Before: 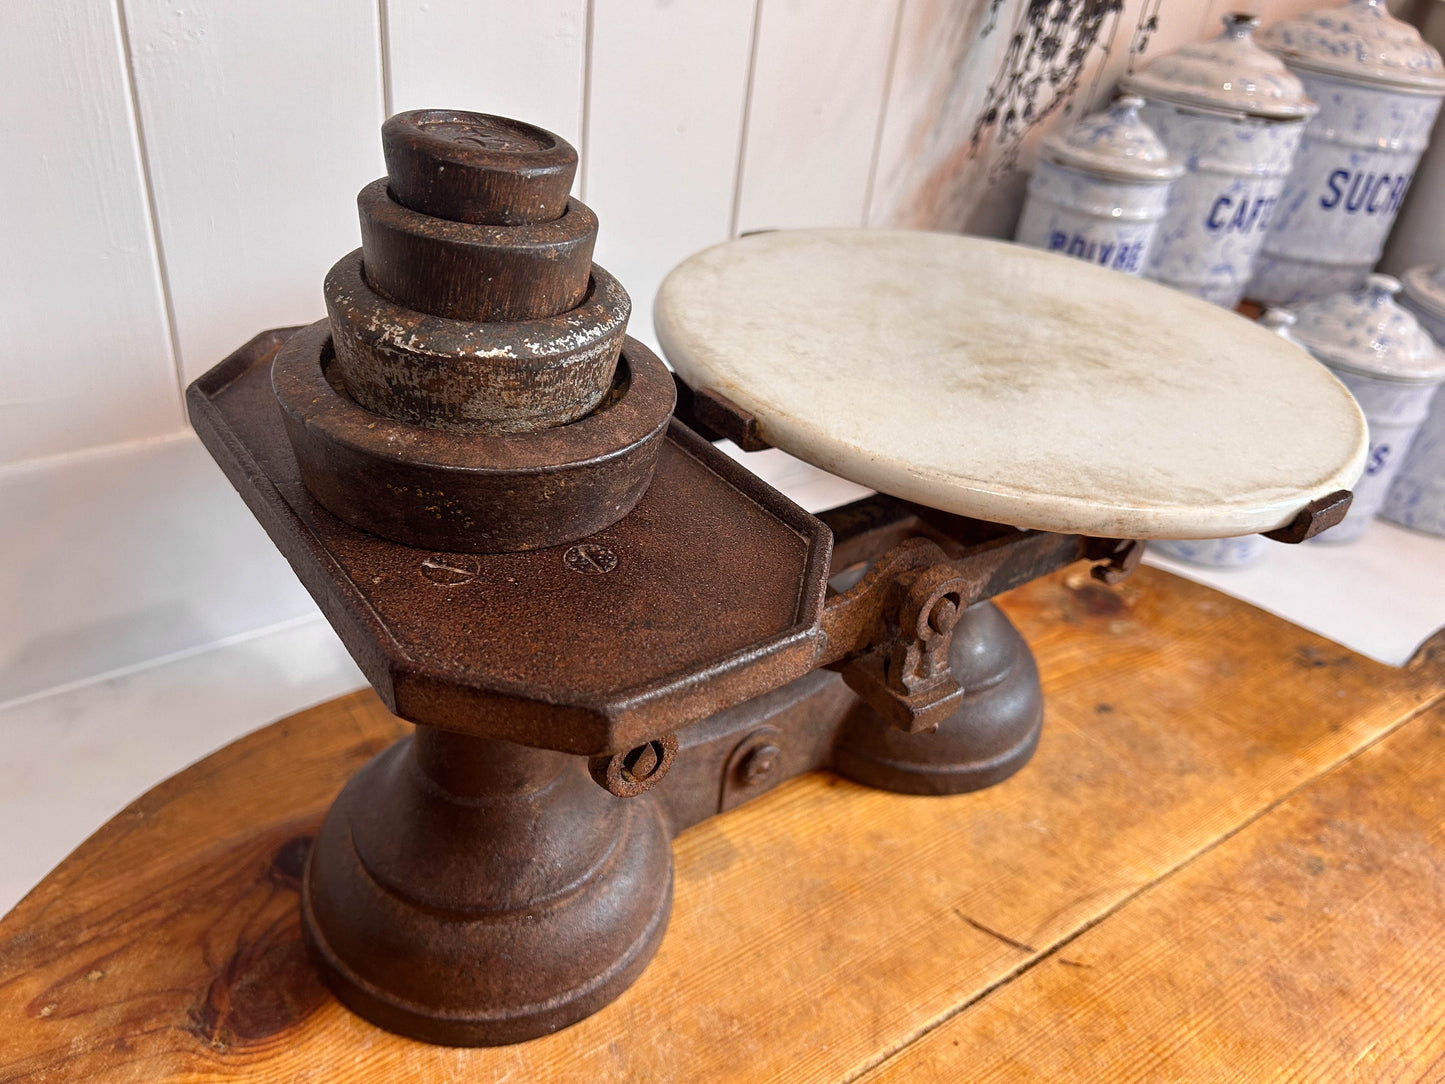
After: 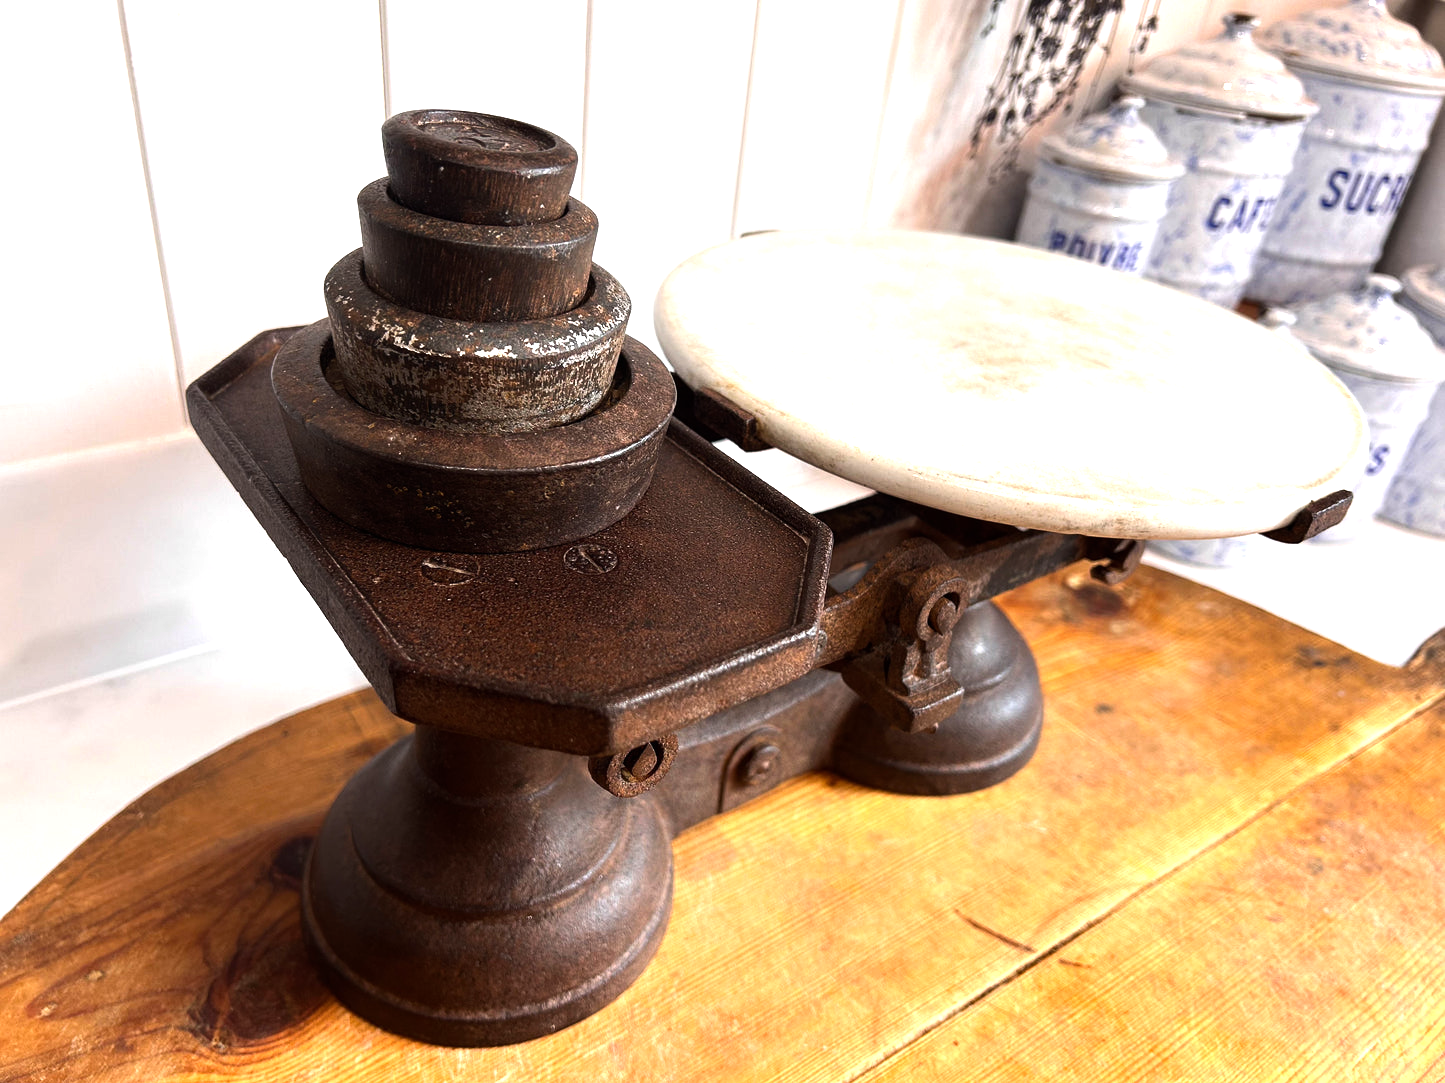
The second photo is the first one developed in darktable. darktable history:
tone equalizer: -8 EV -1.1 EV, -7 EV -0.975 EV, -6 EV -0.879 EV, -5 EV -0.575 EV, -3 EV 0.579 EV, -2 EV 0.848 EV, -1 EV 0.987 EV, +0 EV 1.07 EV, edges refinement/feathering 500, mask exposure compensation -1.57 EV, preserve details guided filter
crop: bottom 0.066%
